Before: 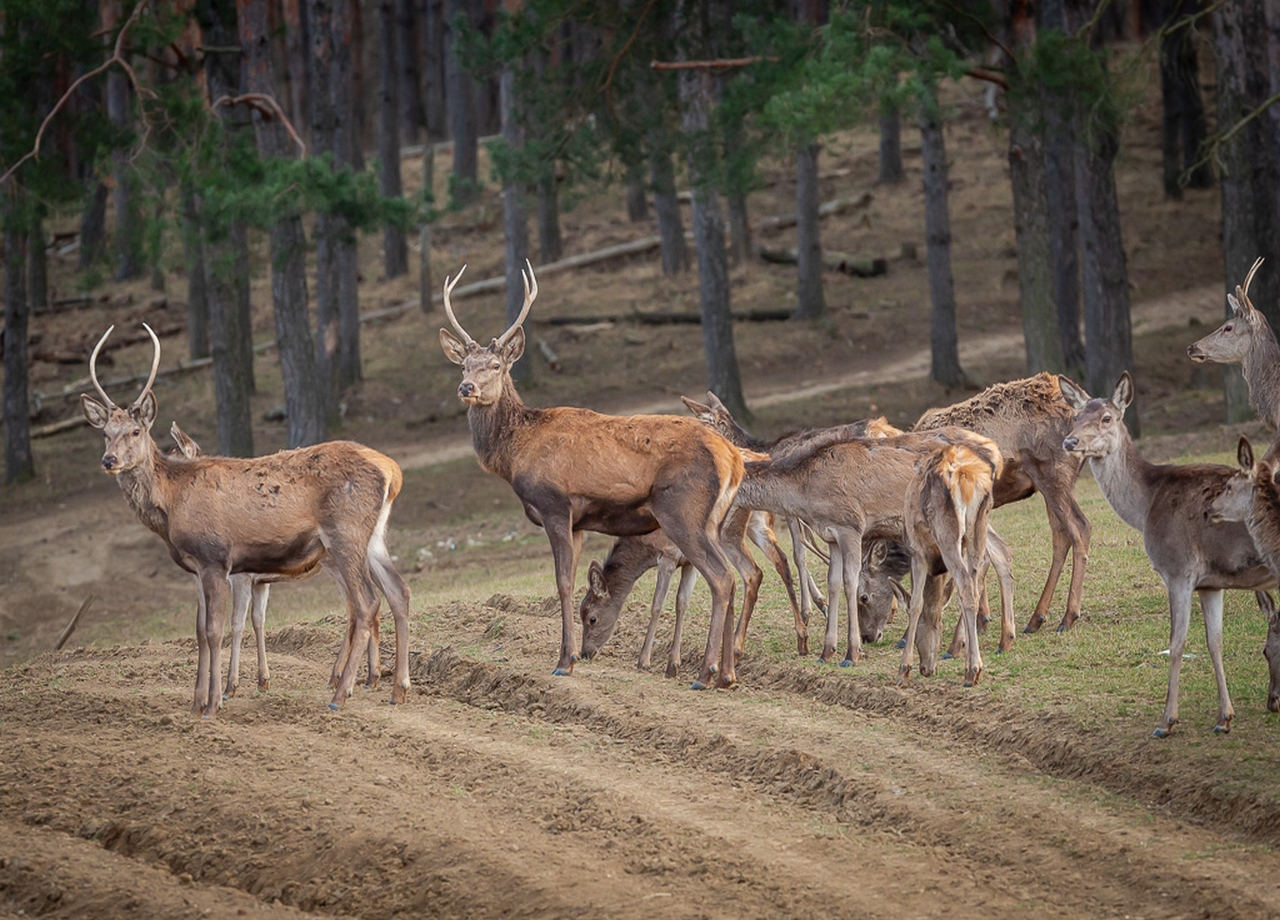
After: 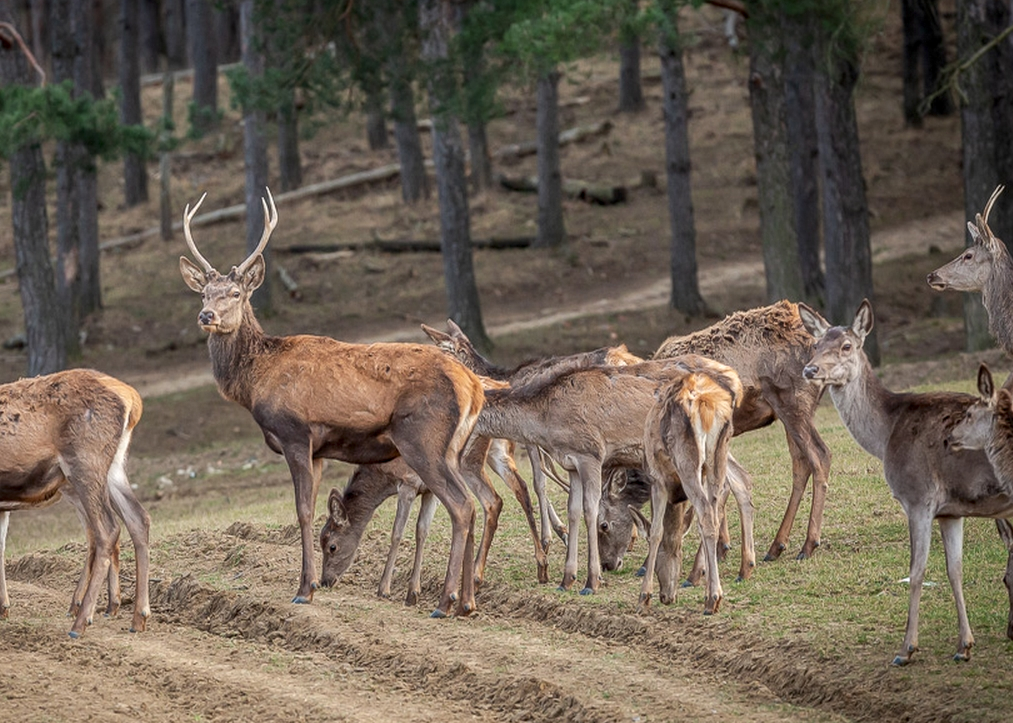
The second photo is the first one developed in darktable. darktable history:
crop and rotate: left 20.355%, top 8.022%, right 0.472%, bottom 13.328%
local contrast: on, module defaults
